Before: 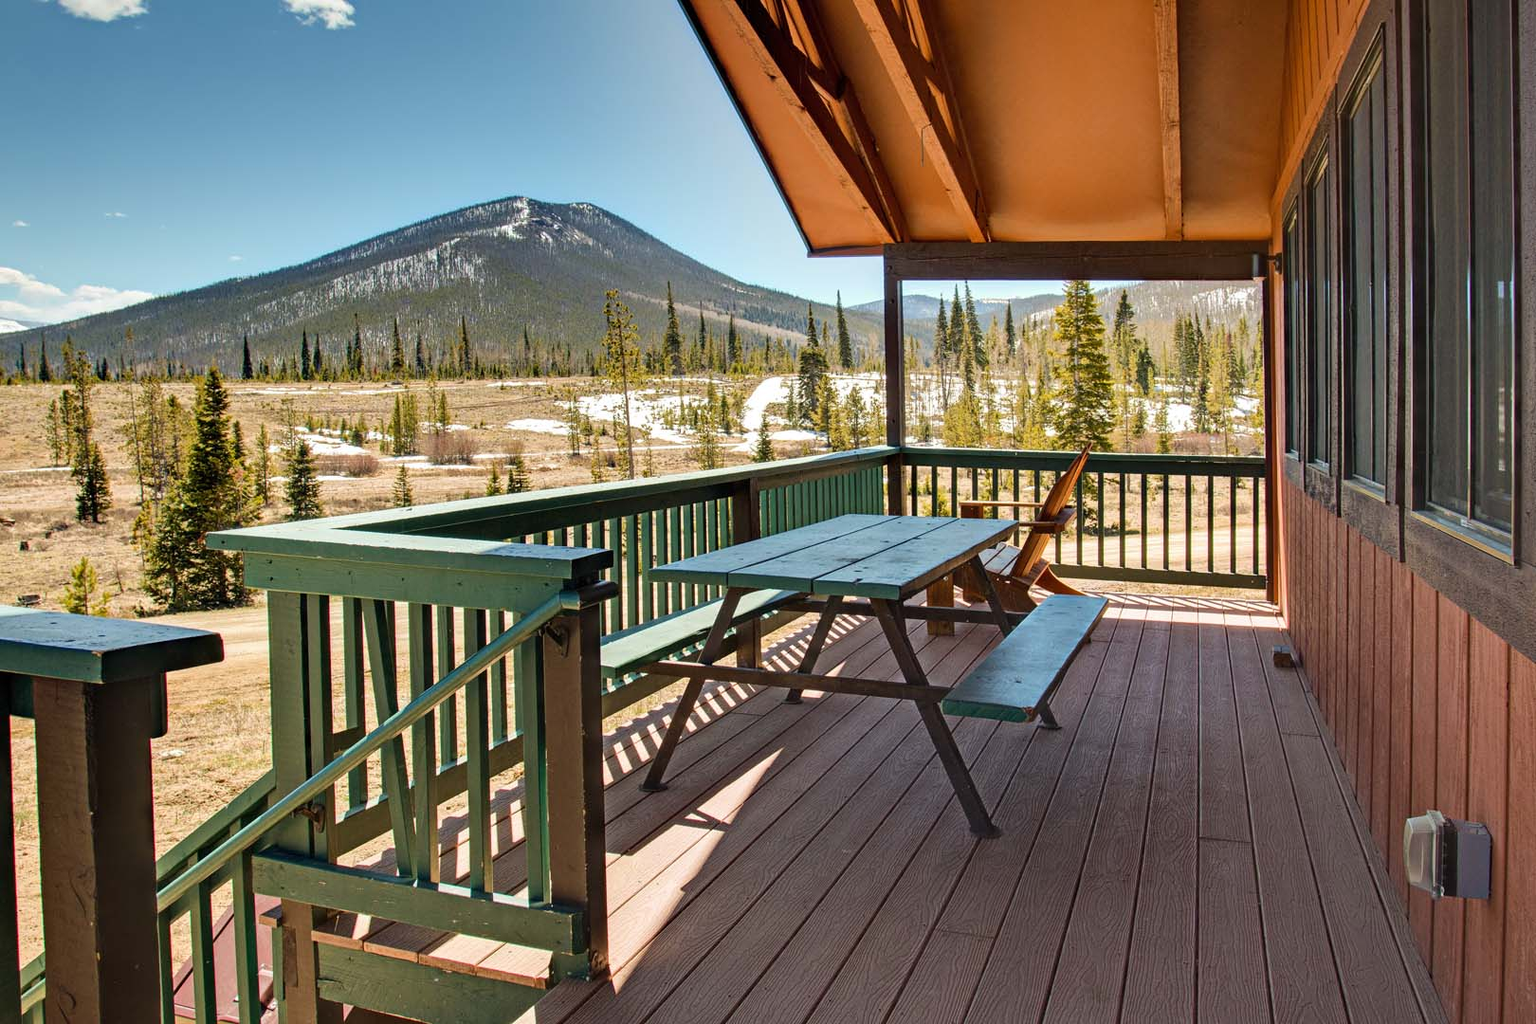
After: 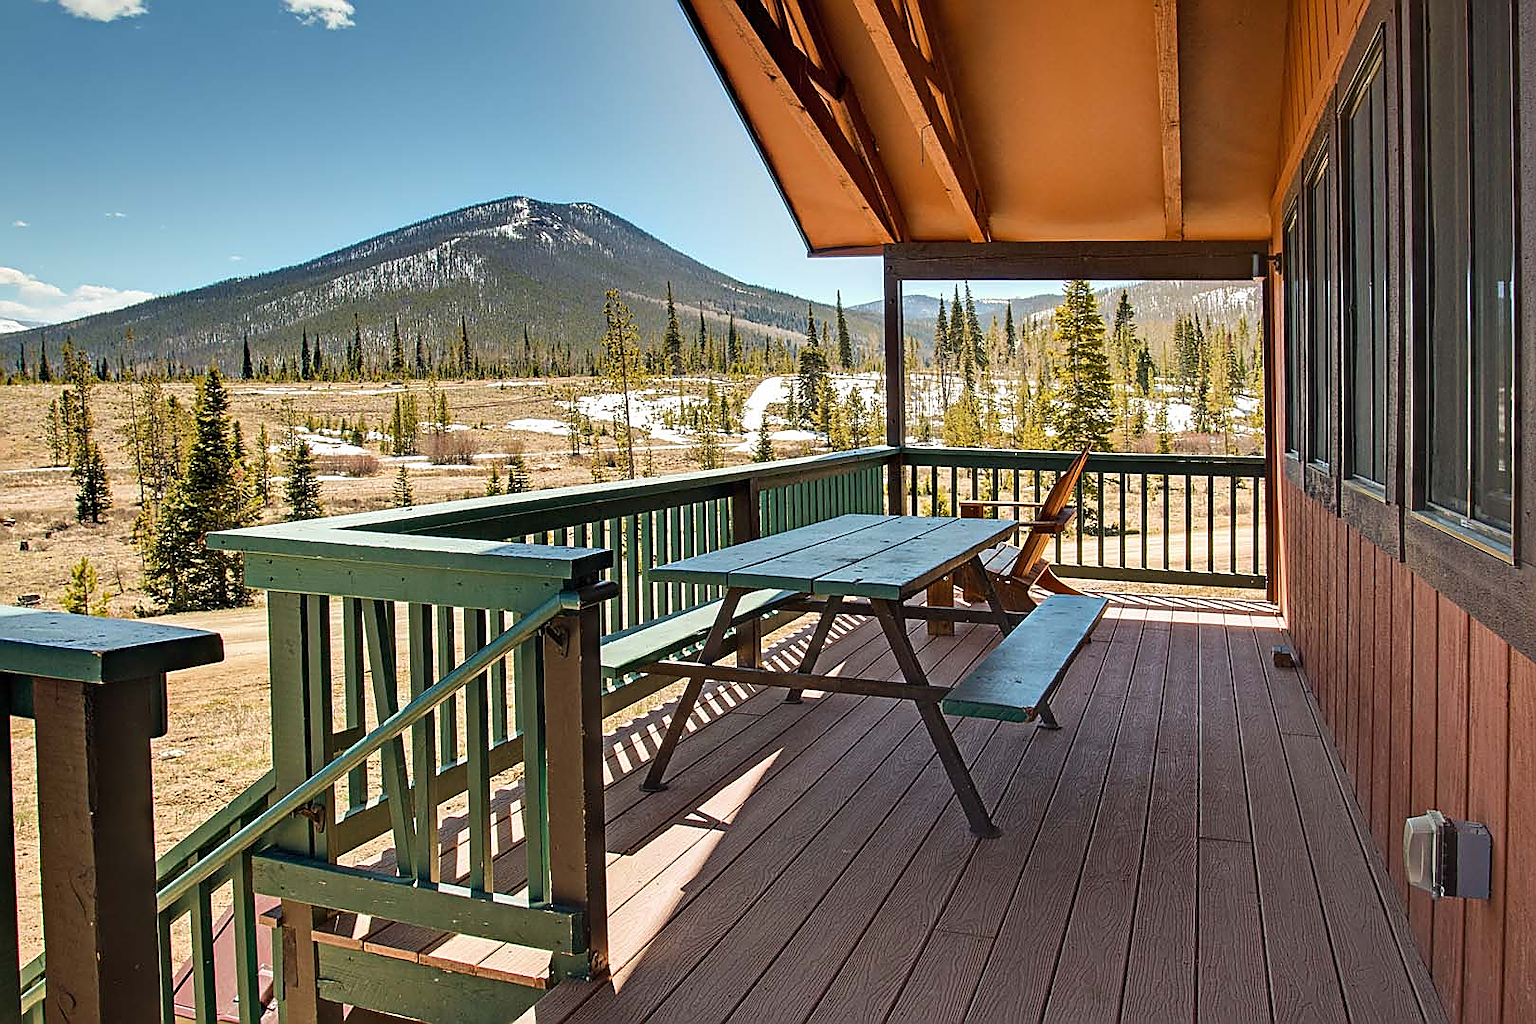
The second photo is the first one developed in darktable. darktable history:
sharpen: radius 1.349, amount 1.232, threshold 0.61
